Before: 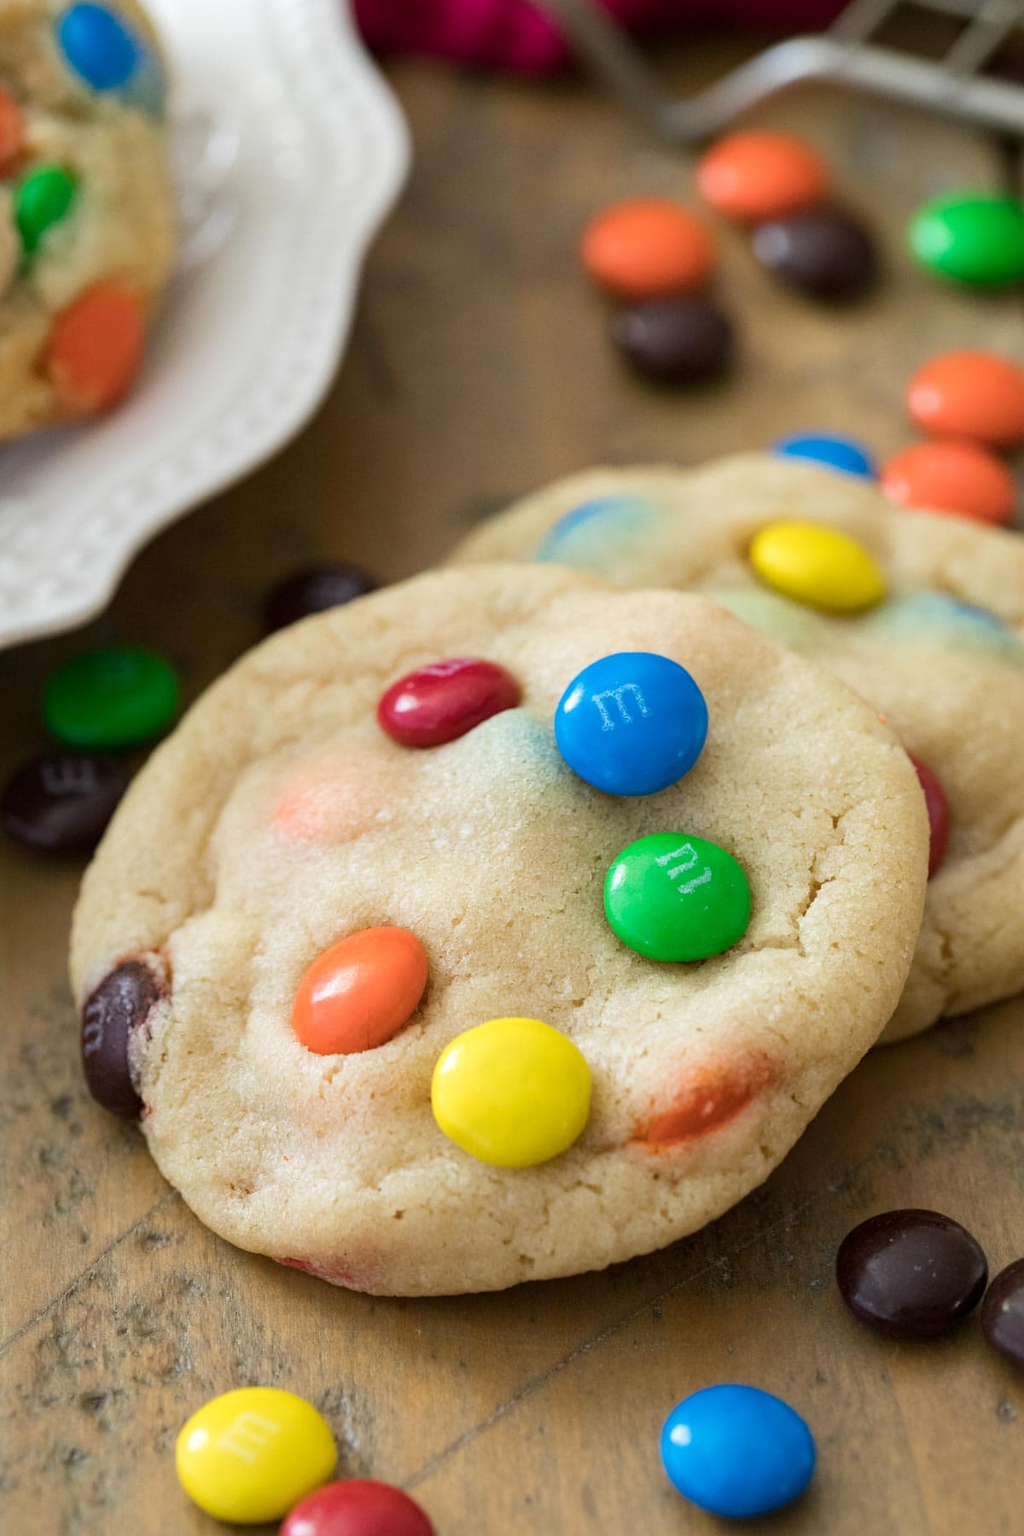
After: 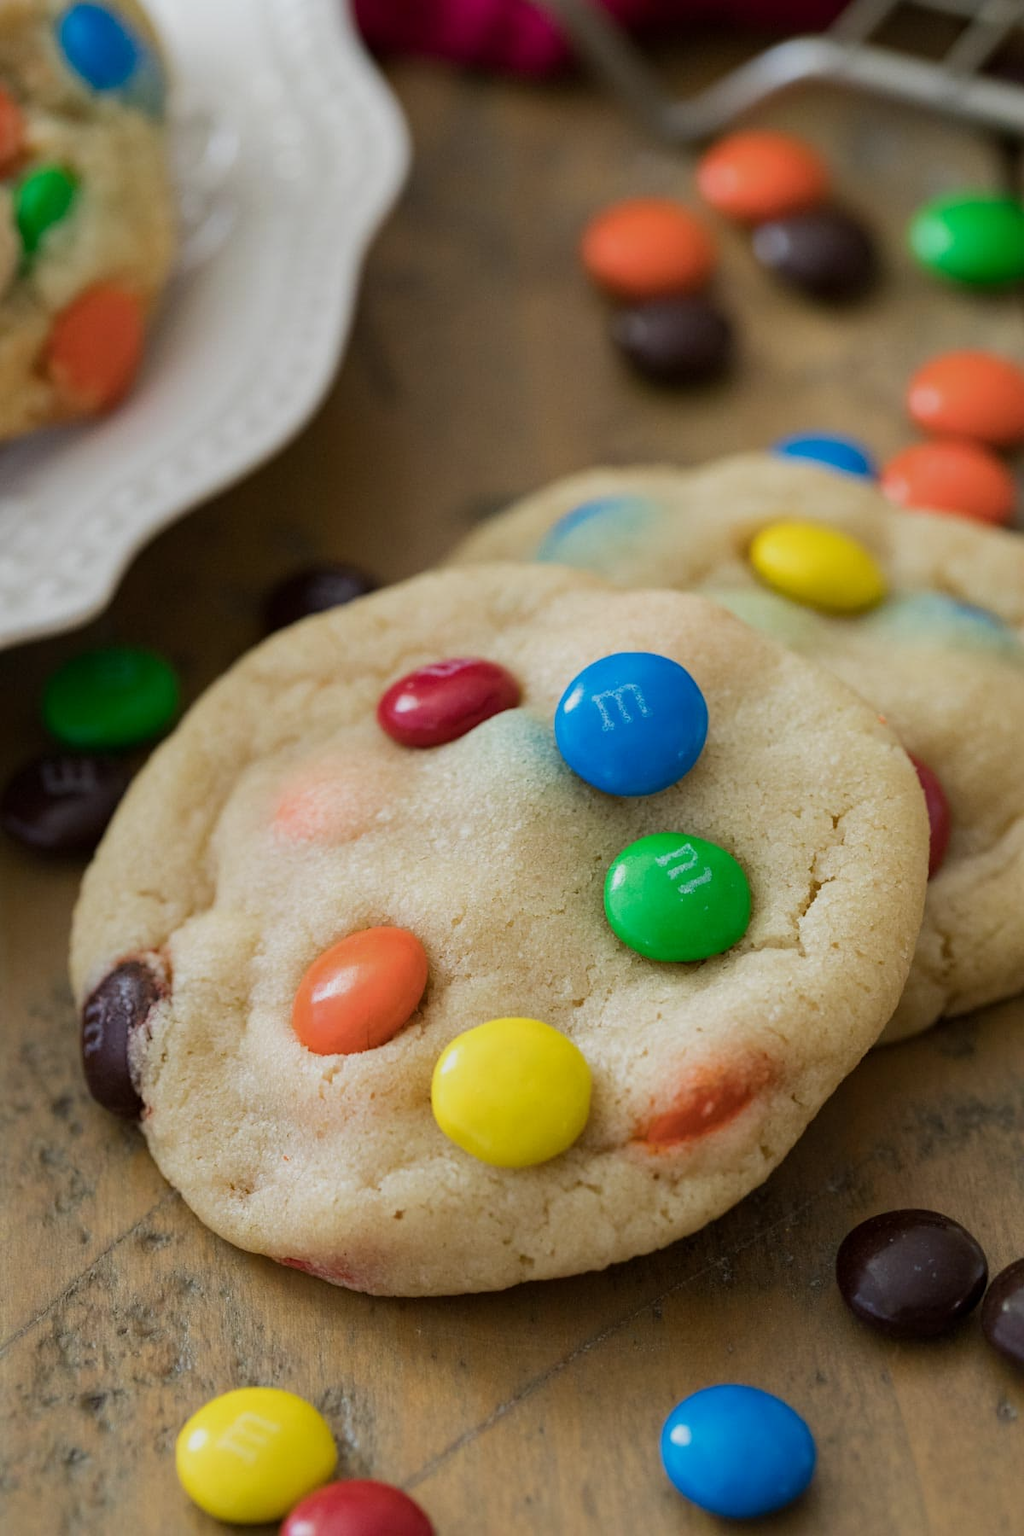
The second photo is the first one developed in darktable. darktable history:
exposure: exposure -0.434 EV, compensate highlight preservation false
